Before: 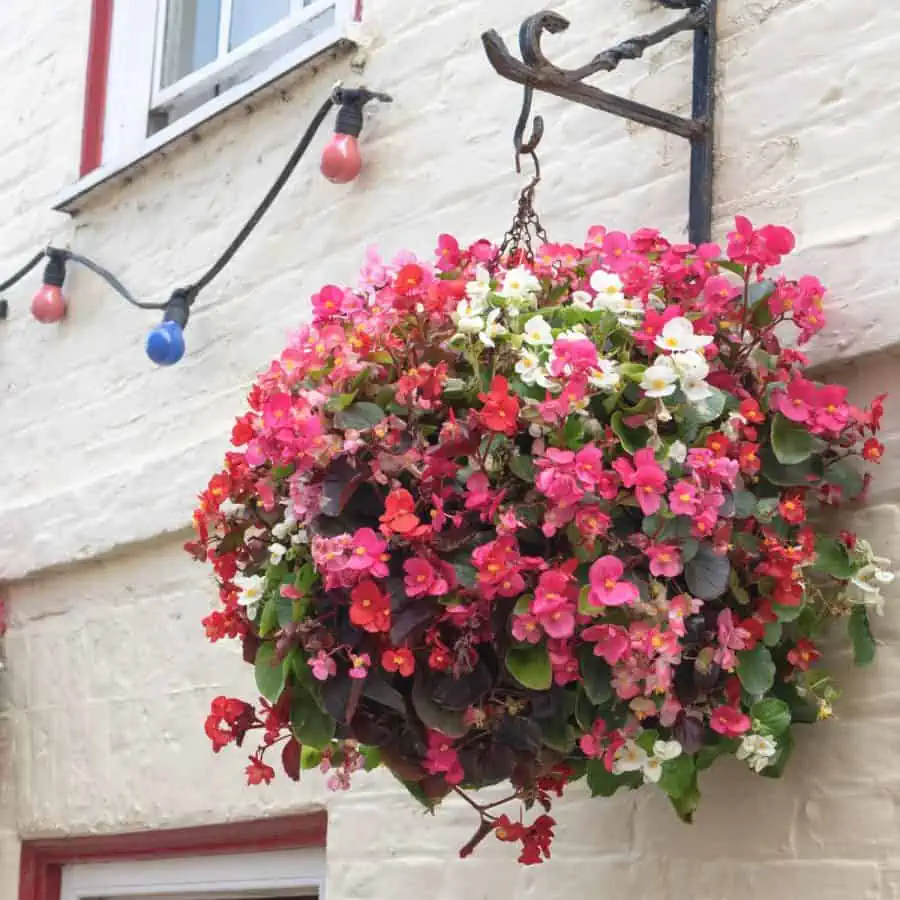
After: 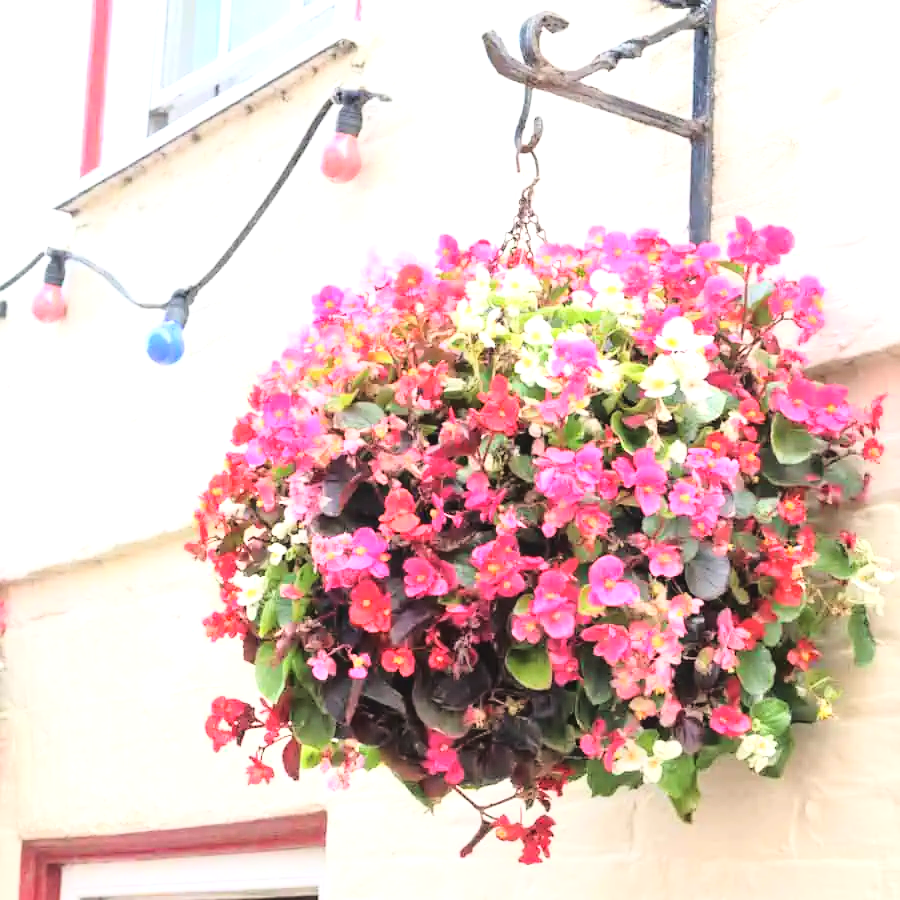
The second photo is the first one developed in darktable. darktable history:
exposure: black level correction -0.002, exposure 0.53 EV, compensate highlight preservation false
base curve: curves: ch0 [(0, 0) (0.028, 0.03) (0.121, 0.232) (0.46, 0.748) (0.859, 0.968) (1, 1)]
tone equalizer: -8 EV -0.383 EV, -7 EV -0.383 EV, -6 EV -0.343 EV, -5 EV -0.229 EV, -3 EV 0.253 EV, -2 EV 0.334 EV, -1 EV 0.414 EV, +0 EV 0.391 EV
